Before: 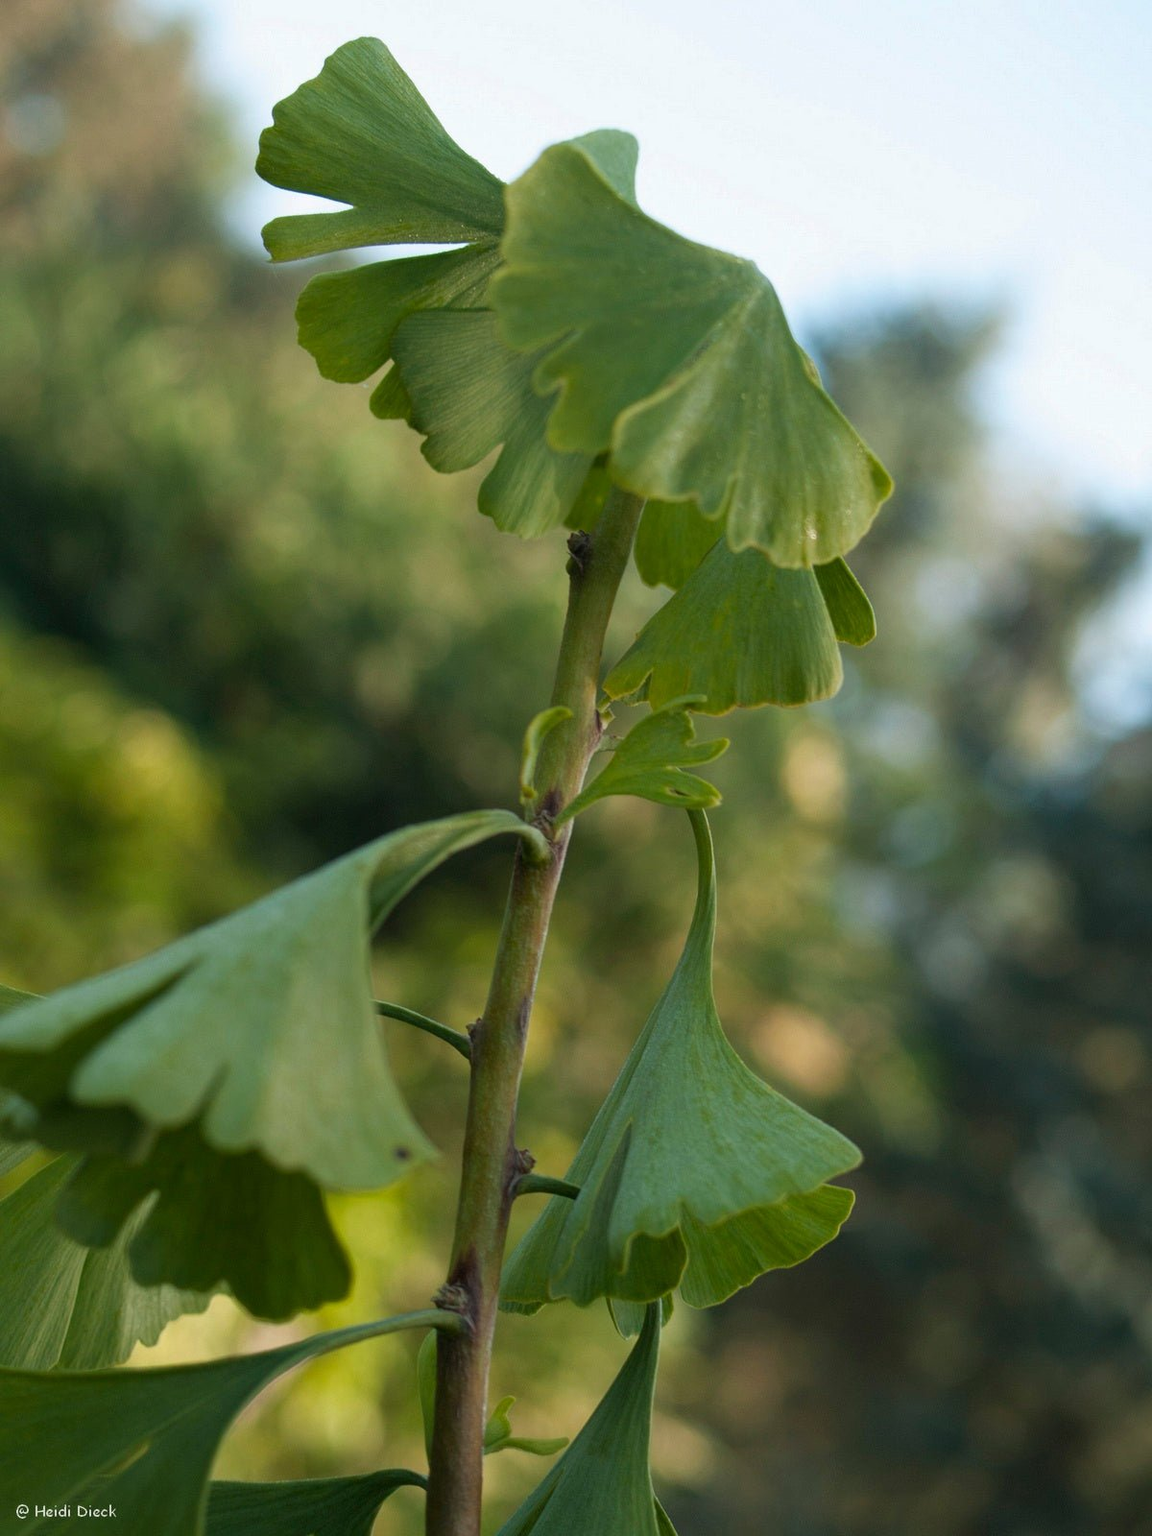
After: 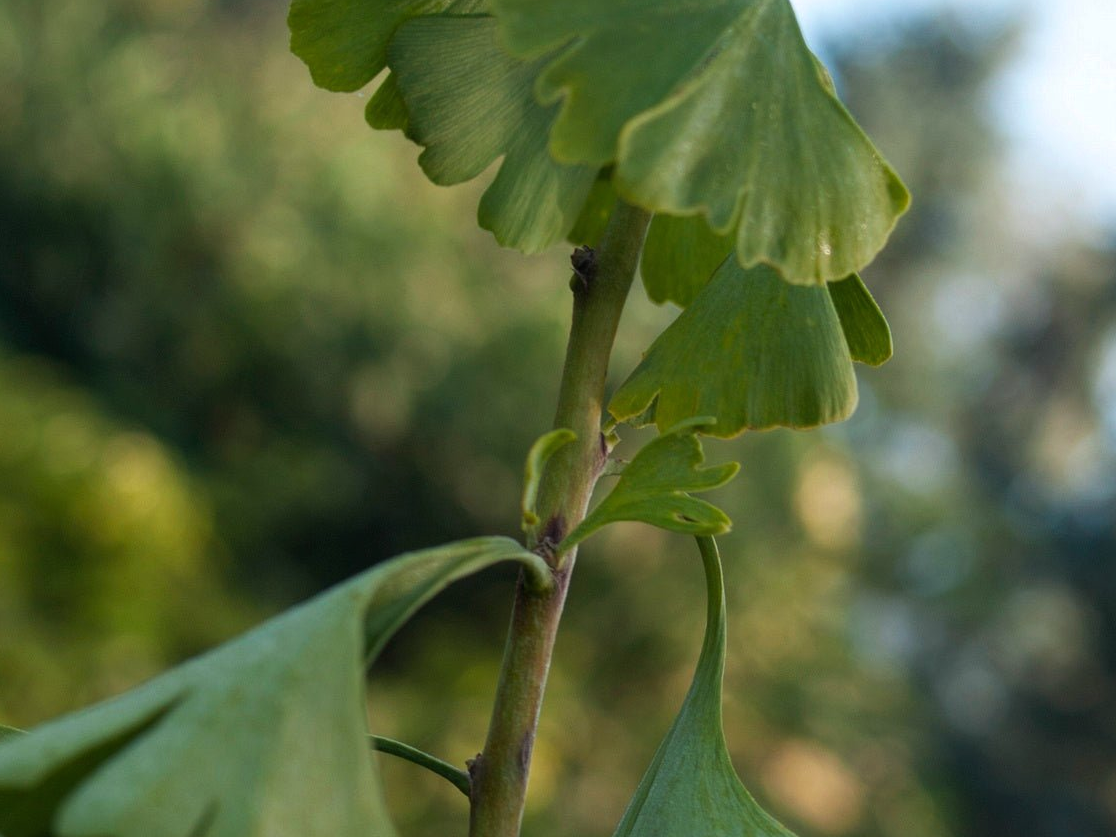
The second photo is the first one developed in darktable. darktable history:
color balance: gamma [0.9, 0.988, 0.975, 1.025], gain [1.05, 1, 1, 1]
crop: left 1.744%, top 19.225%, right 5.069%, bottom 28.357%
